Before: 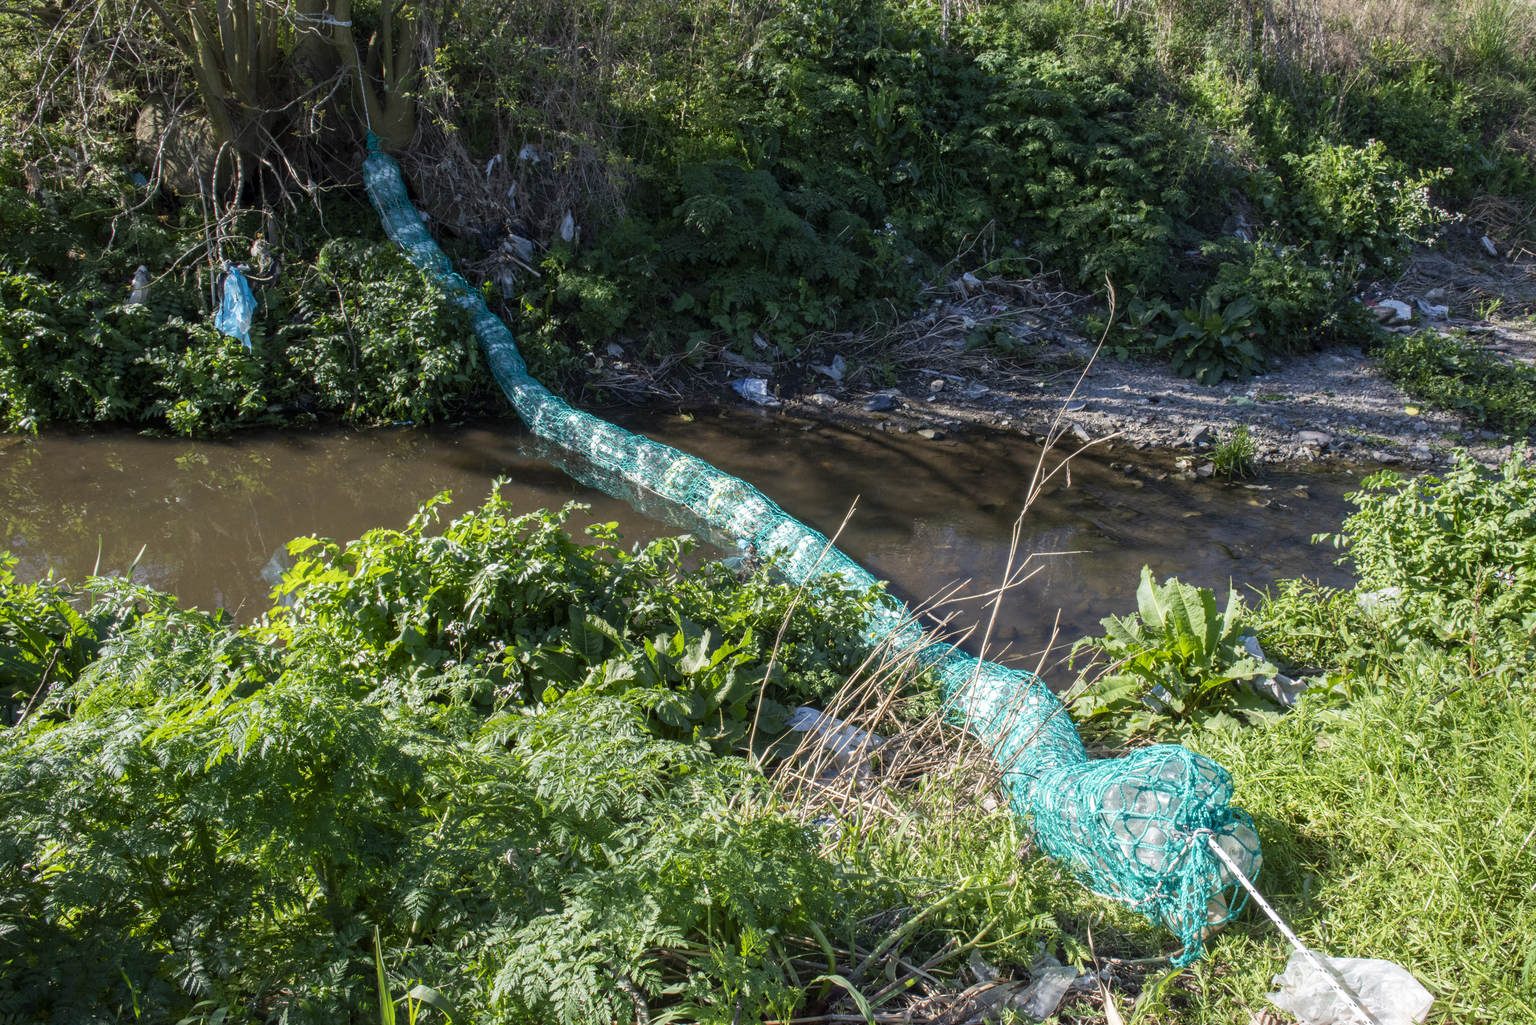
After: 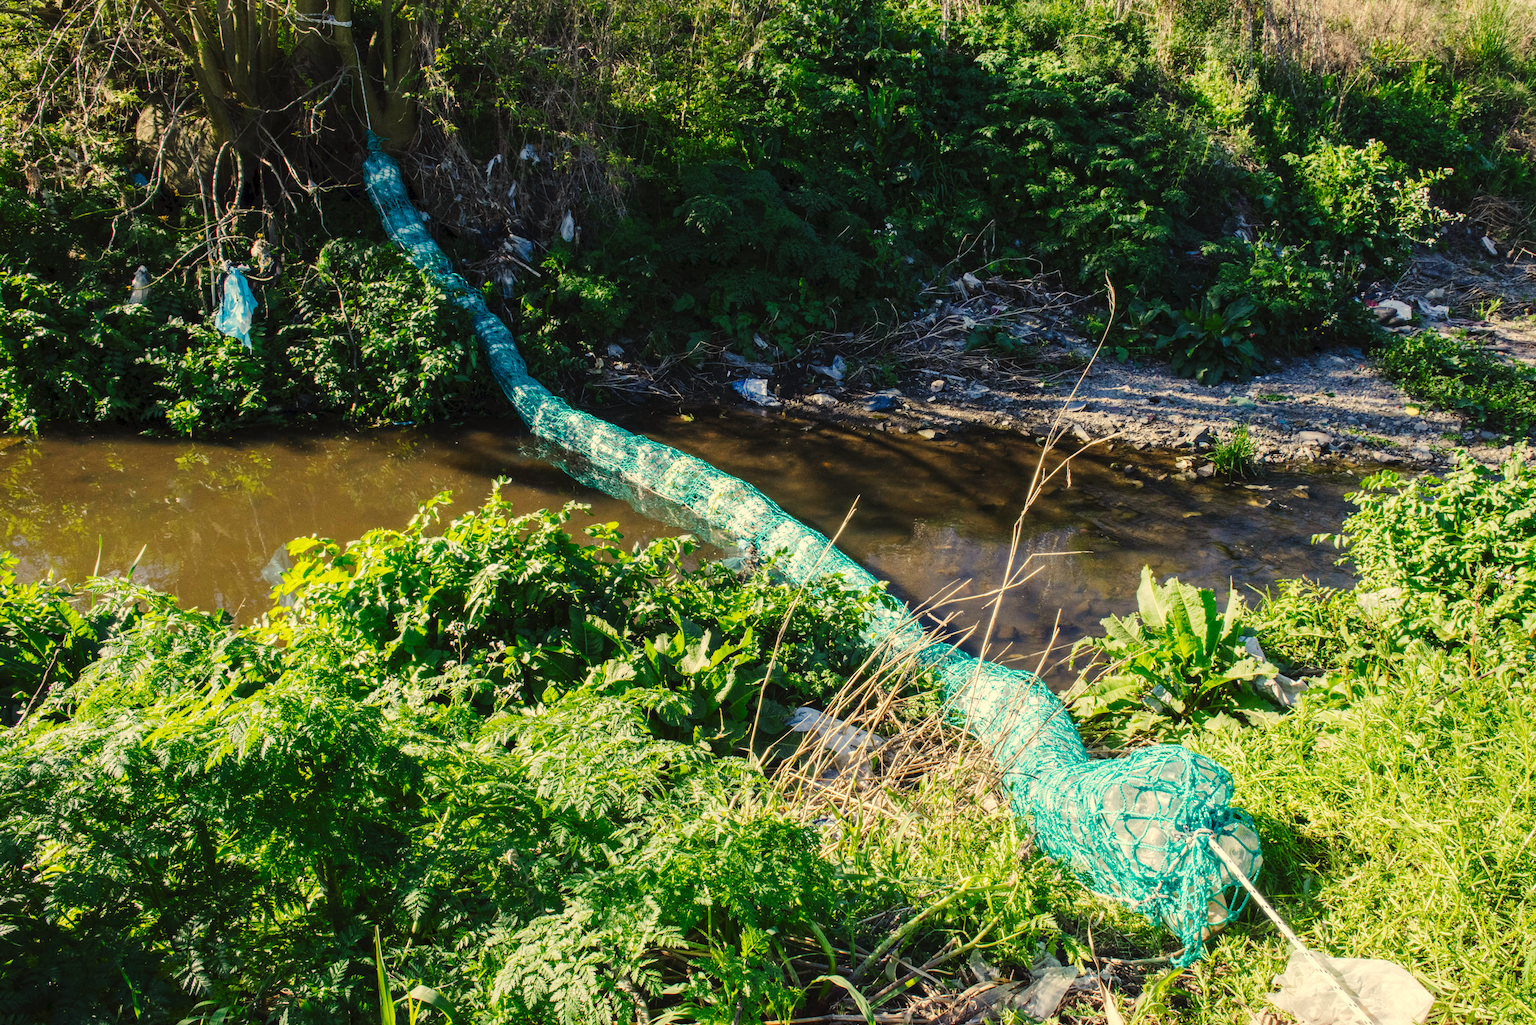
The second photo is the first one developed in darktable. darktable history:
color correction: highlights a* 2.72, highlights b* 22.8
tone curve: curves: ch0 [(0, 0) (0.003, 0.039) (0.011, 0.042) (0.025, 0.048) (0.044, 0.058) (0.069, 0.071) (0.1, 0.089) (0.136, 0.114) (0.177, 0.146) (0.224, 0.199) (0.277, 0.27) (0.335, 0.364) (0.399, 0.47) (0.468, 0.566) (0.543, 0.643) (0.623, 0.73) (0.709, 0.8) (0.801, 0.863) (0.898, 0.925) (1, 1)], preserve colors none
